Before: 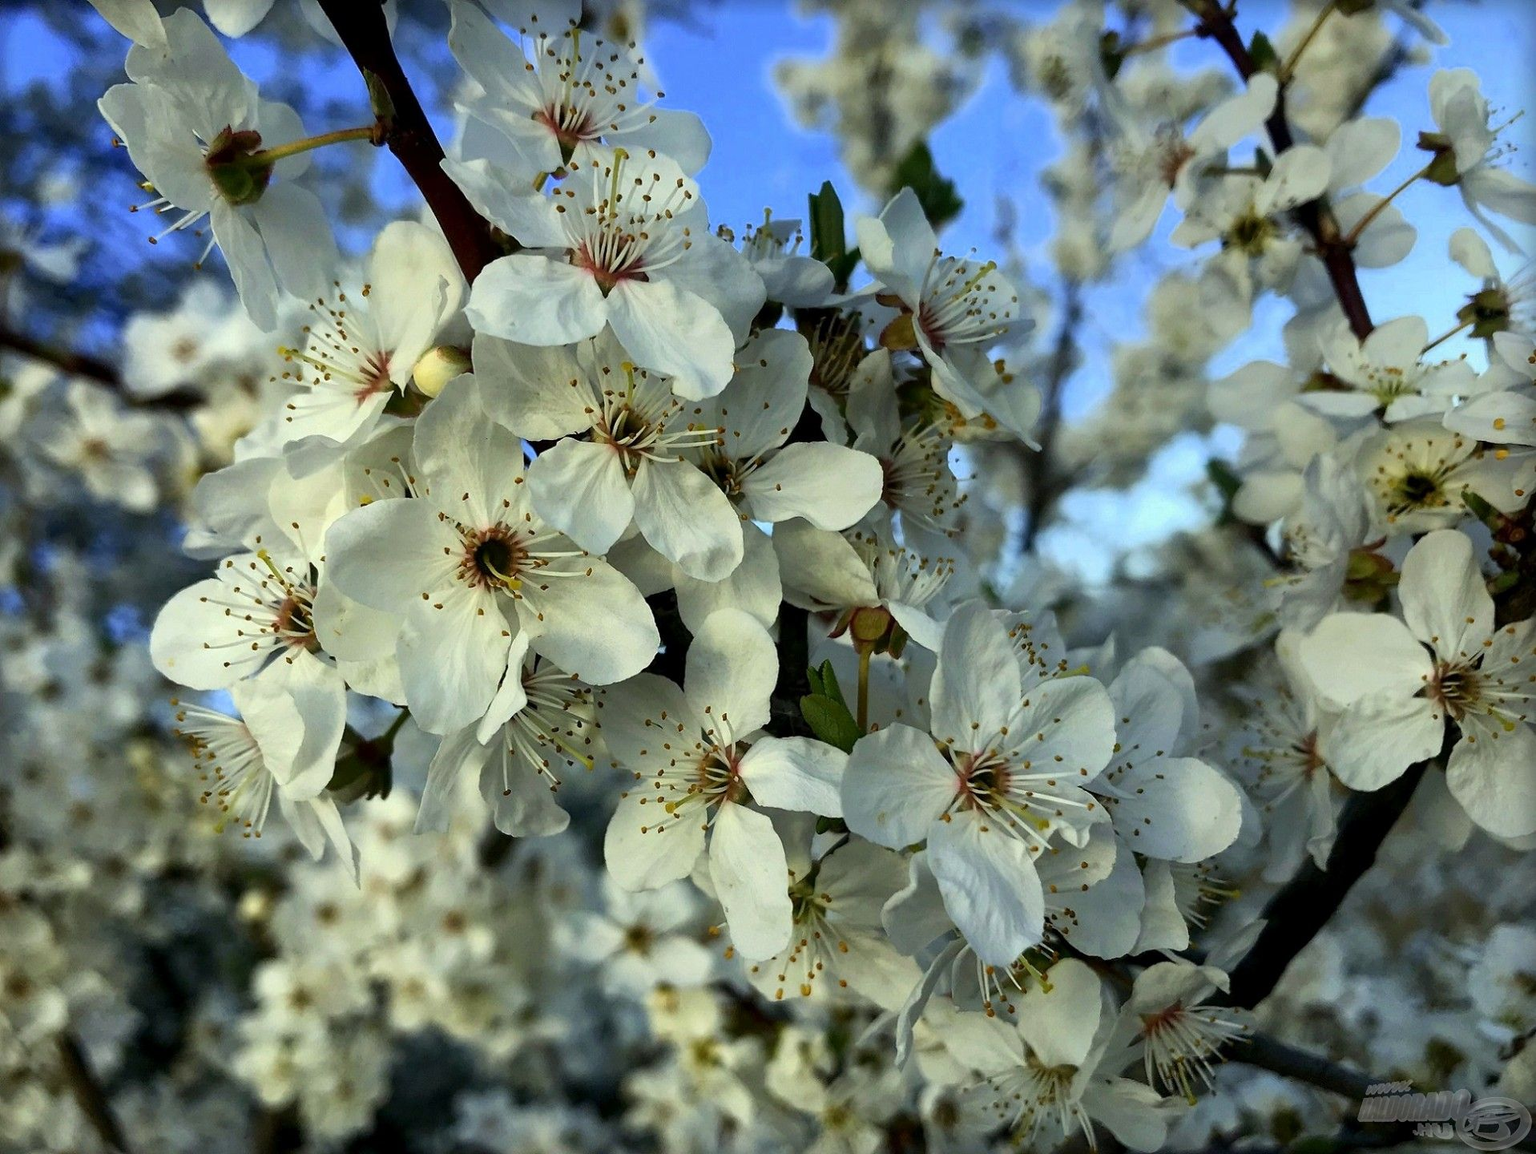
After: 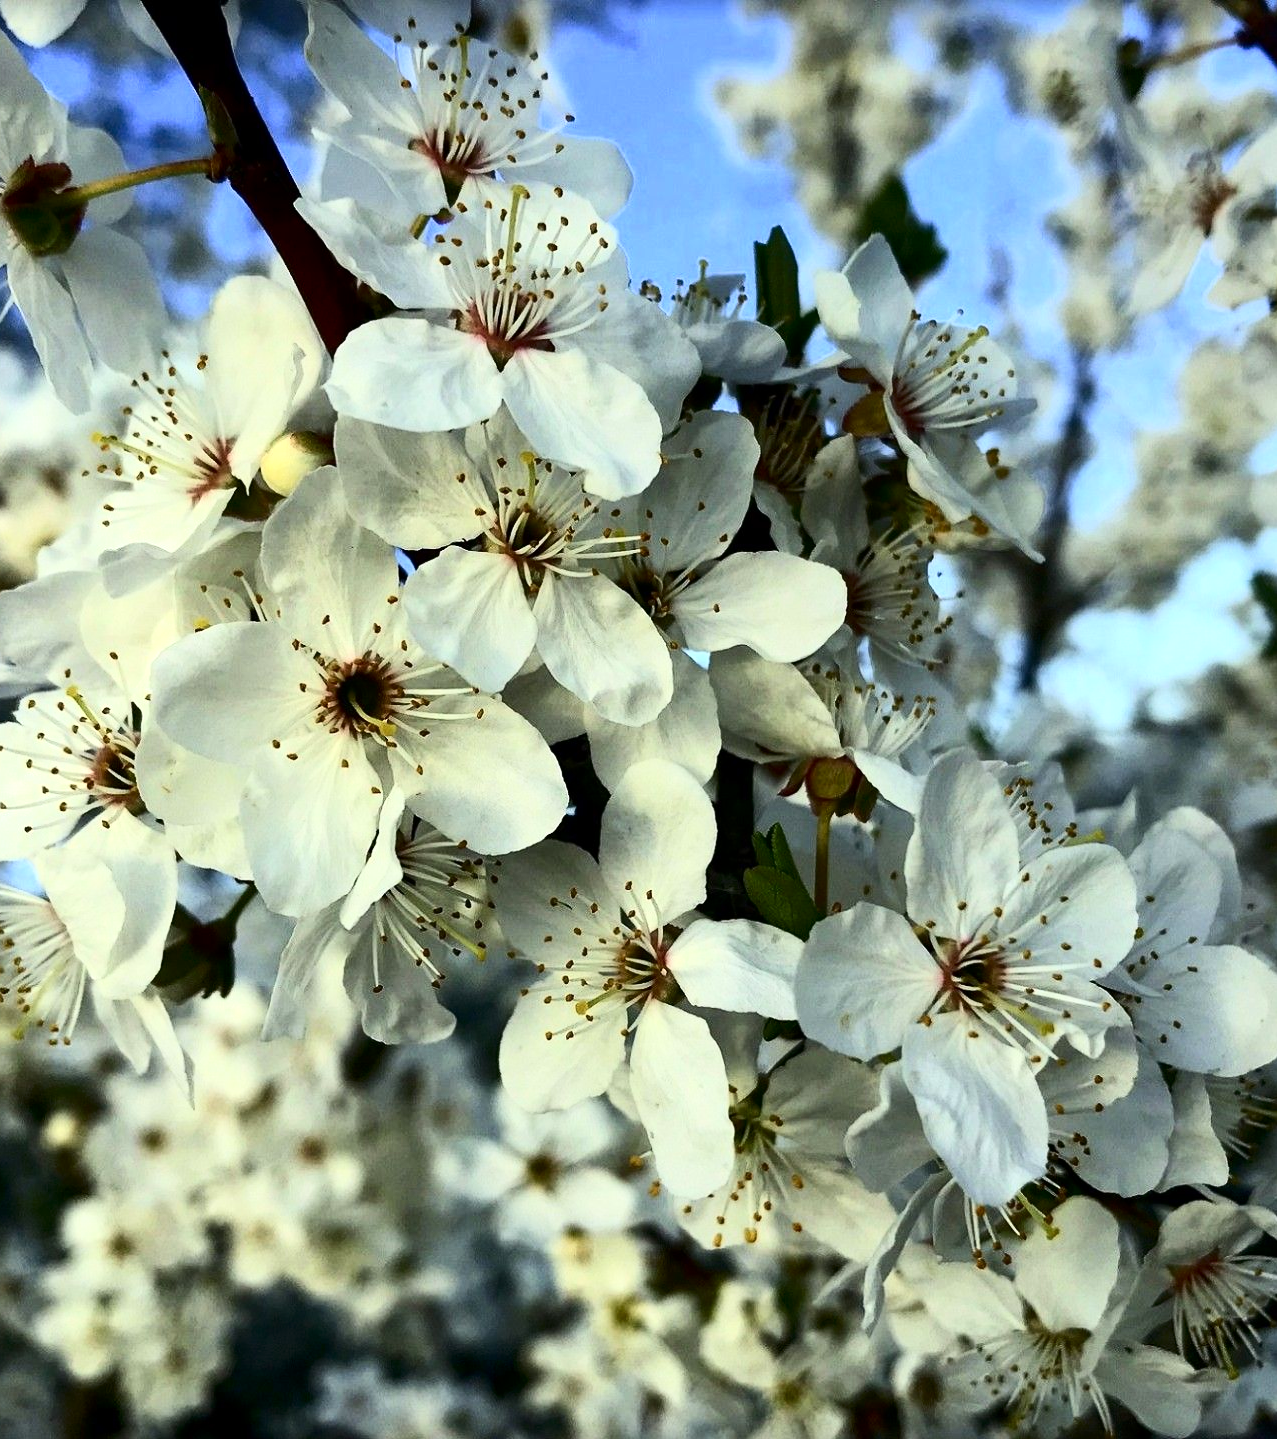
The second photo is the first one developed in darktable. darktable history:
exposure: exposure 0.258 EV, compensate highlight preservation false
contrast brightness saturation: contrast 0.28
crop and rotate: left 13.342%, right 19.991%
